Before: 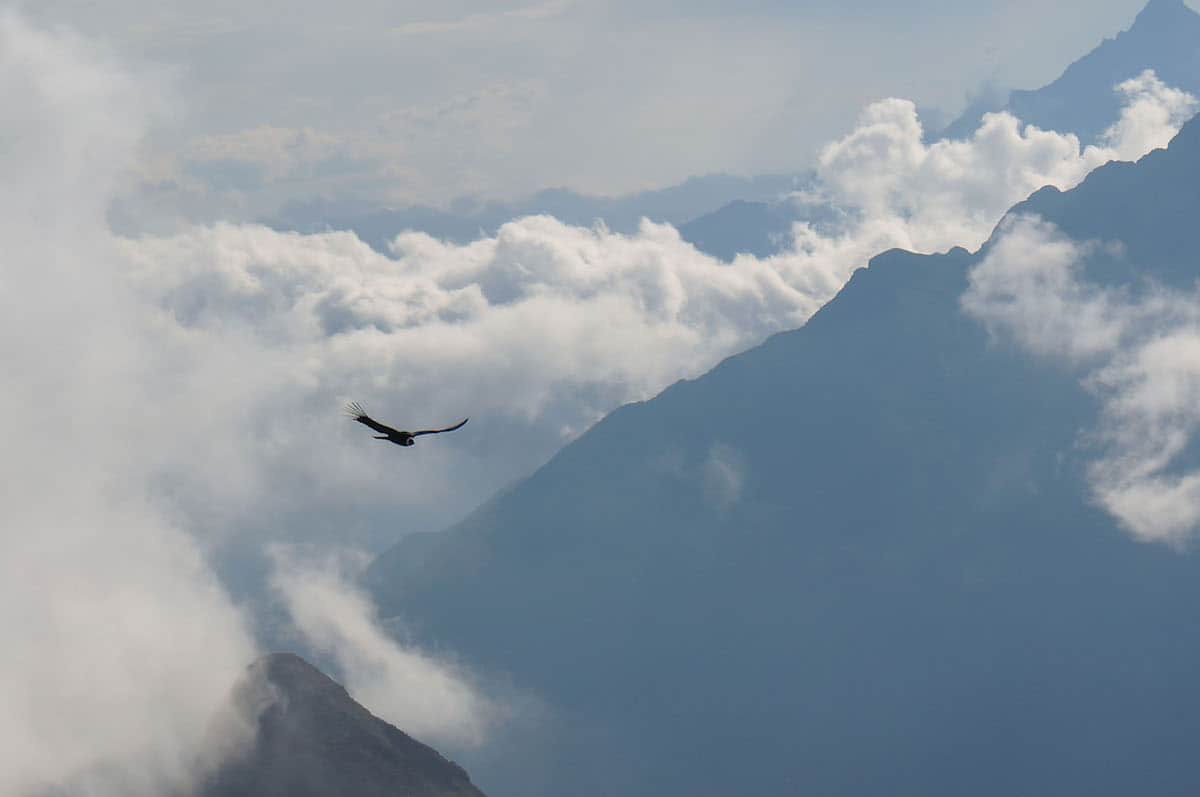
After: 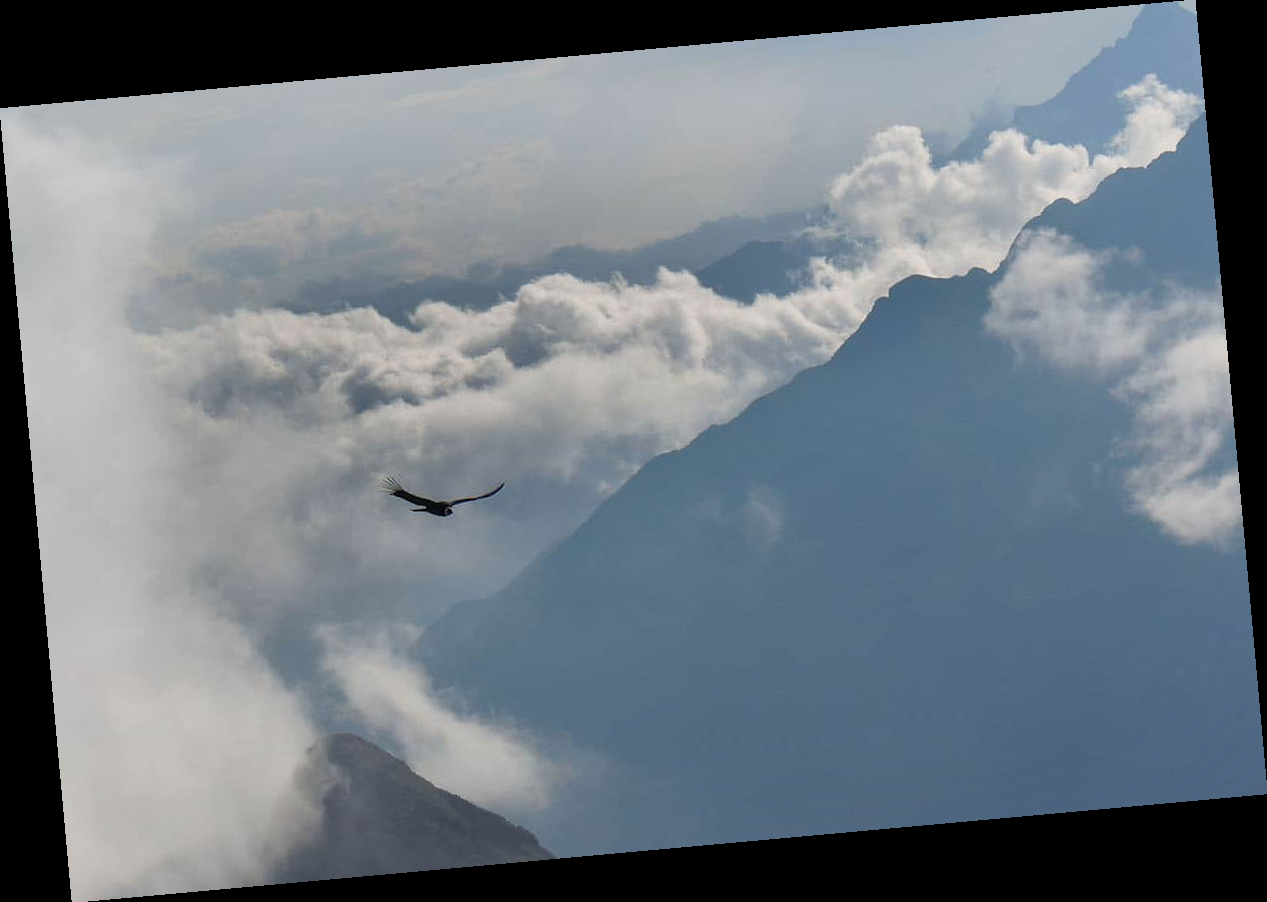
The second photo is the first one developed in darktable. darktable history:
shadows and highlights: shadows 20.91, highlights -82.73, soften with gaussian
rotate and perspective: rotation -5.2°, automatic cropping off
